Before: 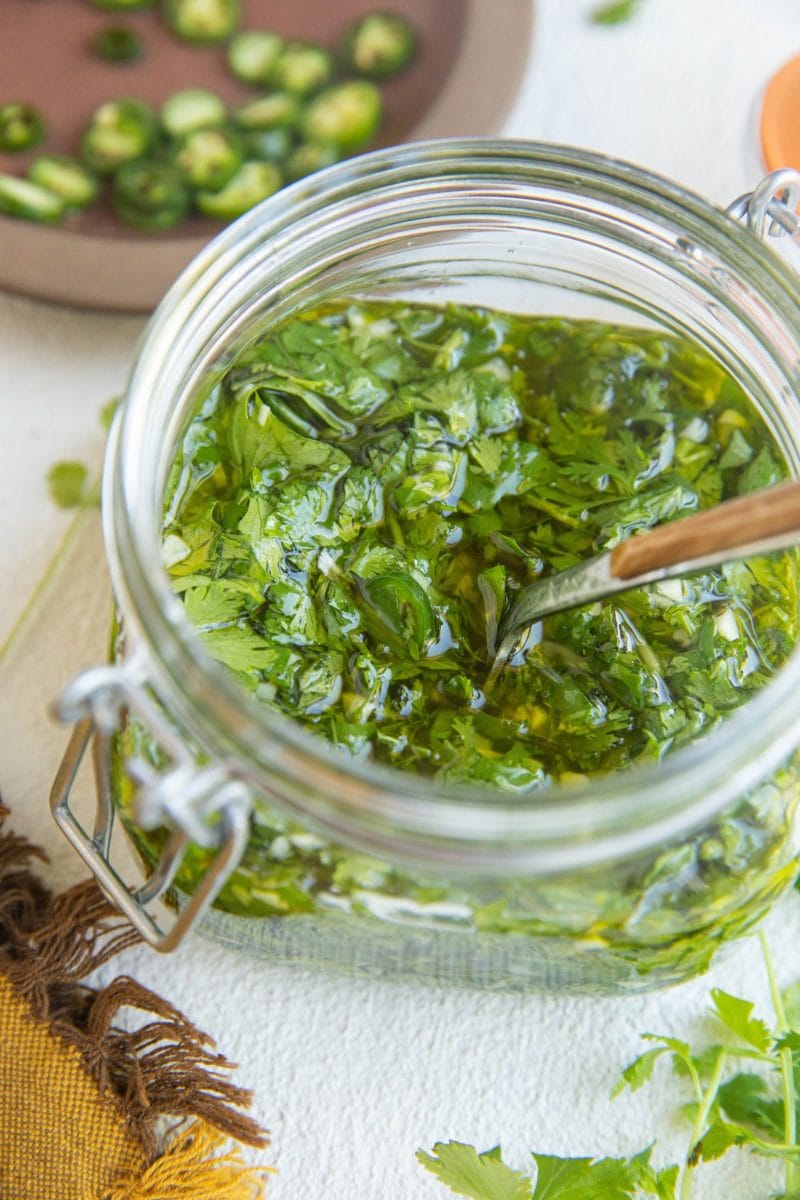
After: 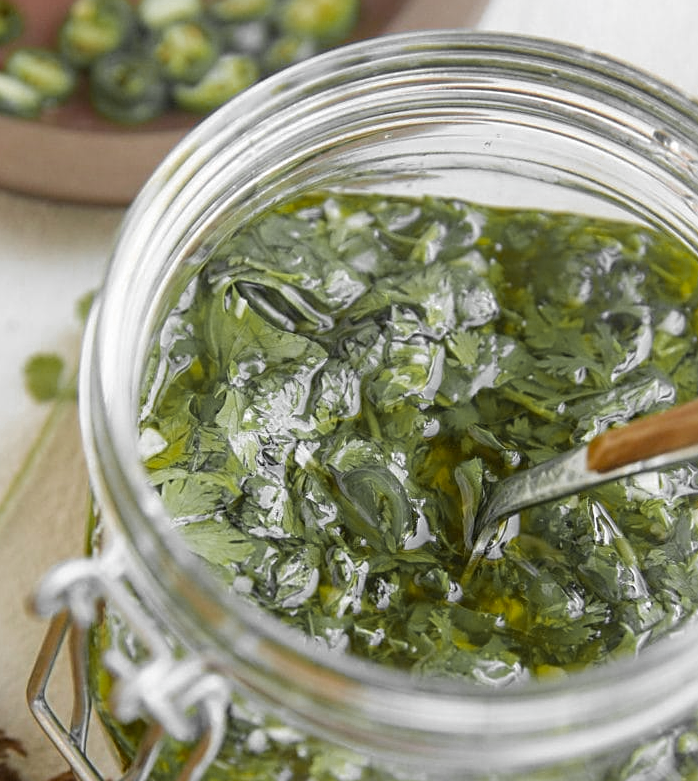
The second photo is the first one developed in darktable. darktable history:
sharpen: on, module defaults
crop: left 3%, top 8.933%, right 9.675%, bottom 25.97%
levels: black 0.075%, levels [0, 0.498, 1]
color zones: curves: ch0 [(0.004, 0.388) (0.125, 0.392) (0.25, 0.404) (0.375, 0.5) (0.5, 0.5) (0.625, 0.5) (0.75, 0.5) (0.875, 0.5)]; ch1 [(0, 0.5) (0.125, 0.5) (0.25, 0.5) (0.375, 0.124) (0.524, 0.124) (0.645, 0.128) (0.789, 0.132) (0.914, 0.096) (0.998, 0.068)], mix 27.63%
